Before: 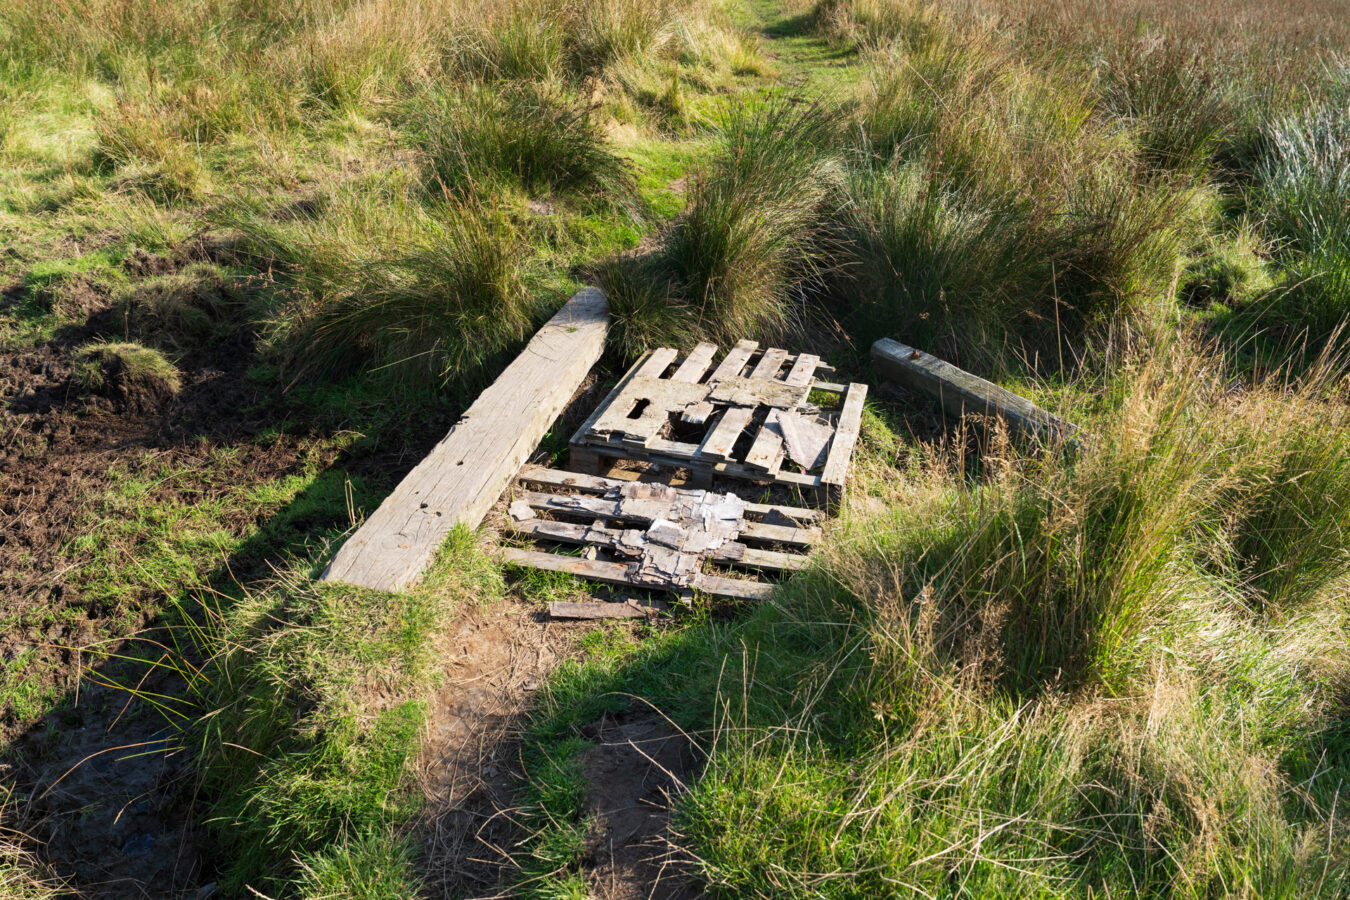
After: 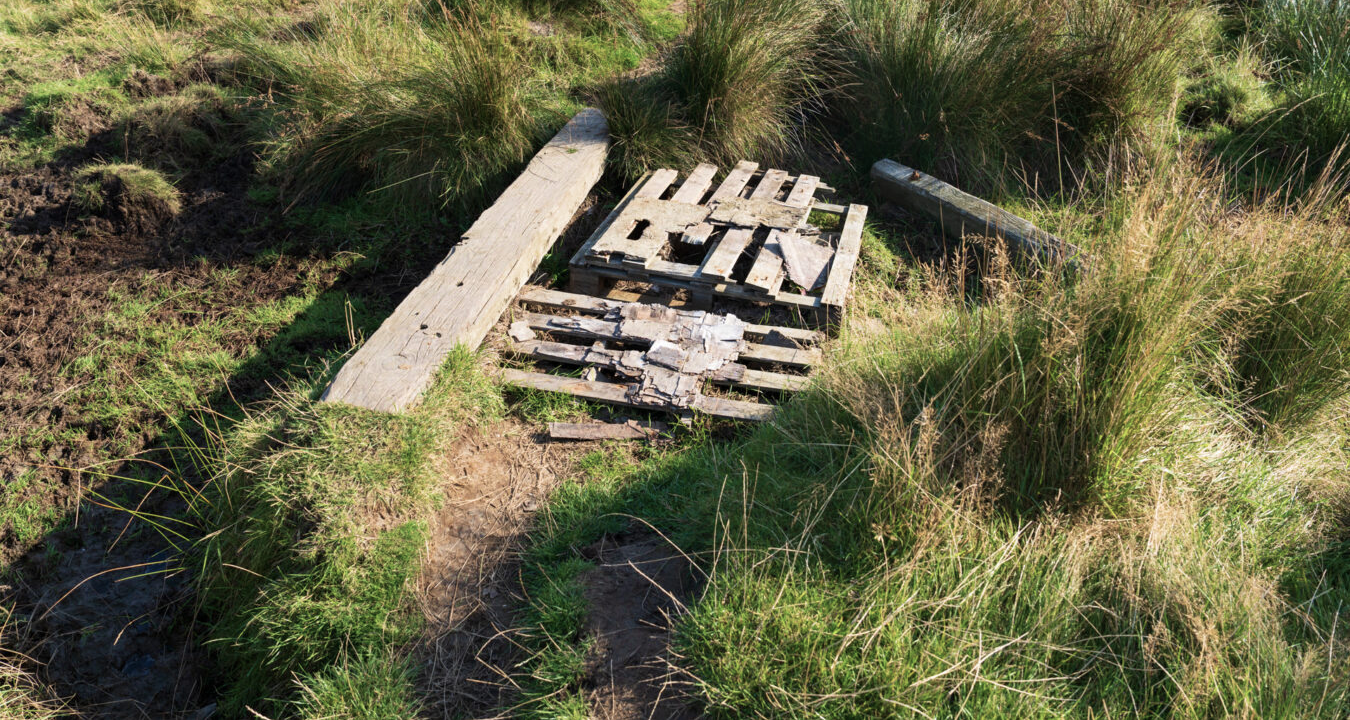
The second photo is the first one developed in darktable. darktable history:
color zones: curves: ch0 [(0, 0.5) (0.143, 0.5) (0.286, 0.5) (0.429, 0.5) (0.571, 0.5) (0.714, 0.476) (0.857, 0.5) (1, 0.5)]; ch2 [(0, 0.5) (0.143, 0.5) (0.286, 0.5) (0.429, 0.5) (0.571, 0.5) (0.714, 0.487) (0.857, 0.5) (1, 0.5)]
crop and rotate: top 19.998%
velvia: on, module defaults
color balance: input saturation 80.07%
